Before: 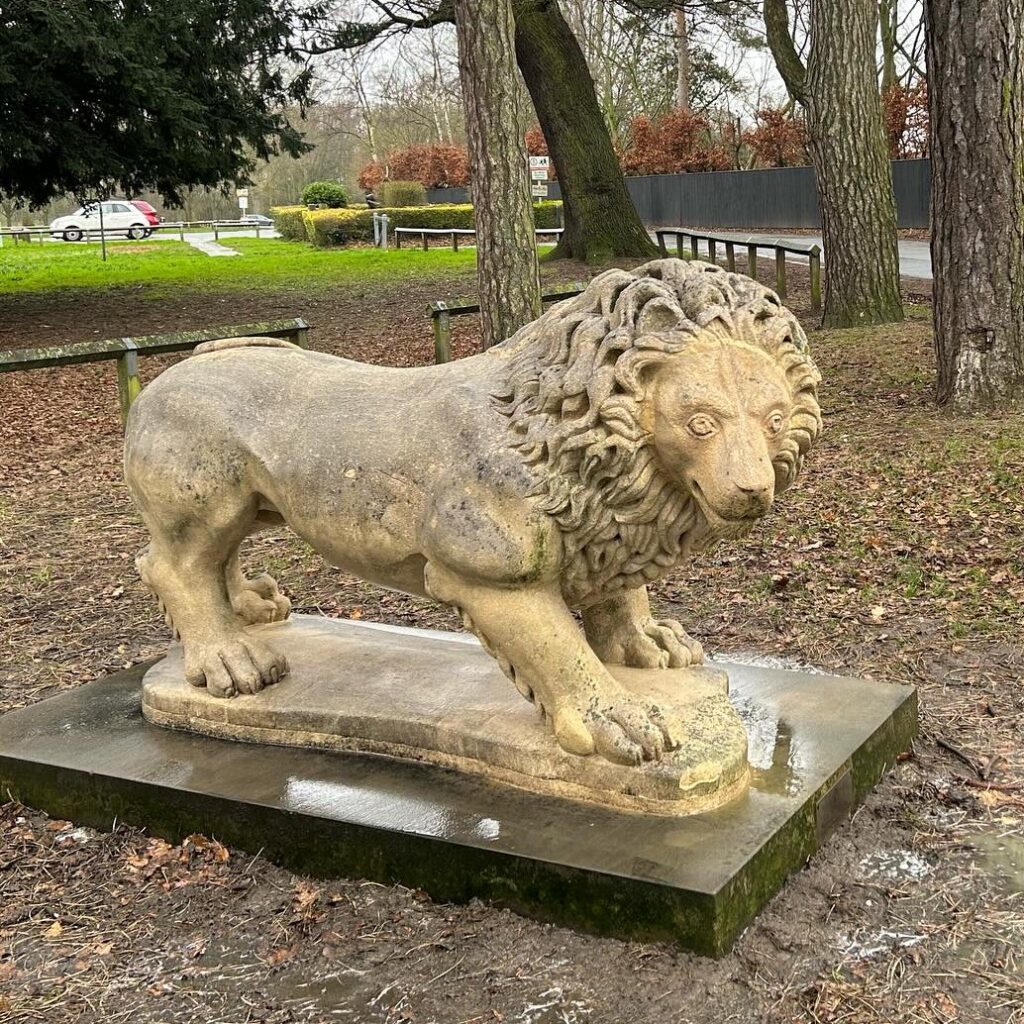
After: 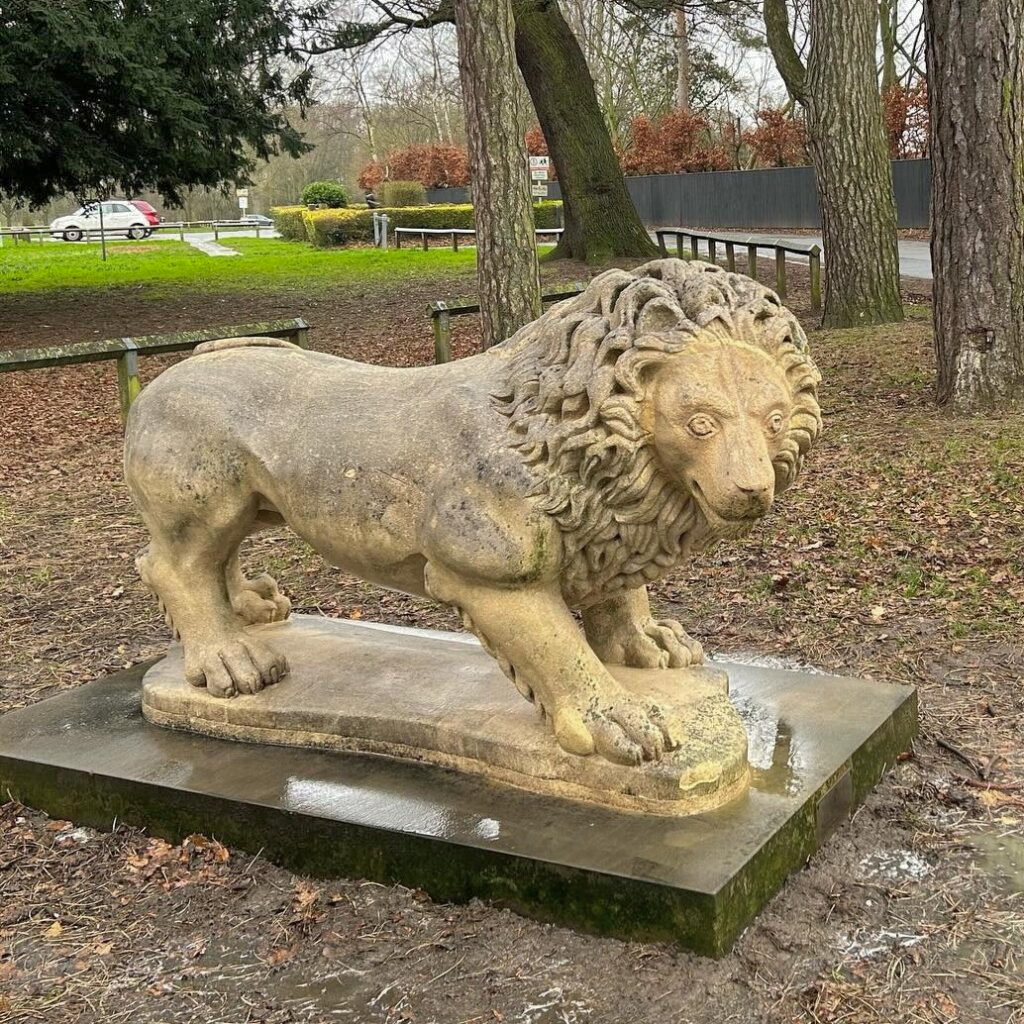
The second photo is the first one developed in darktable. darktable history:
shadows and highlights: highlights color adjustment 42.09%
